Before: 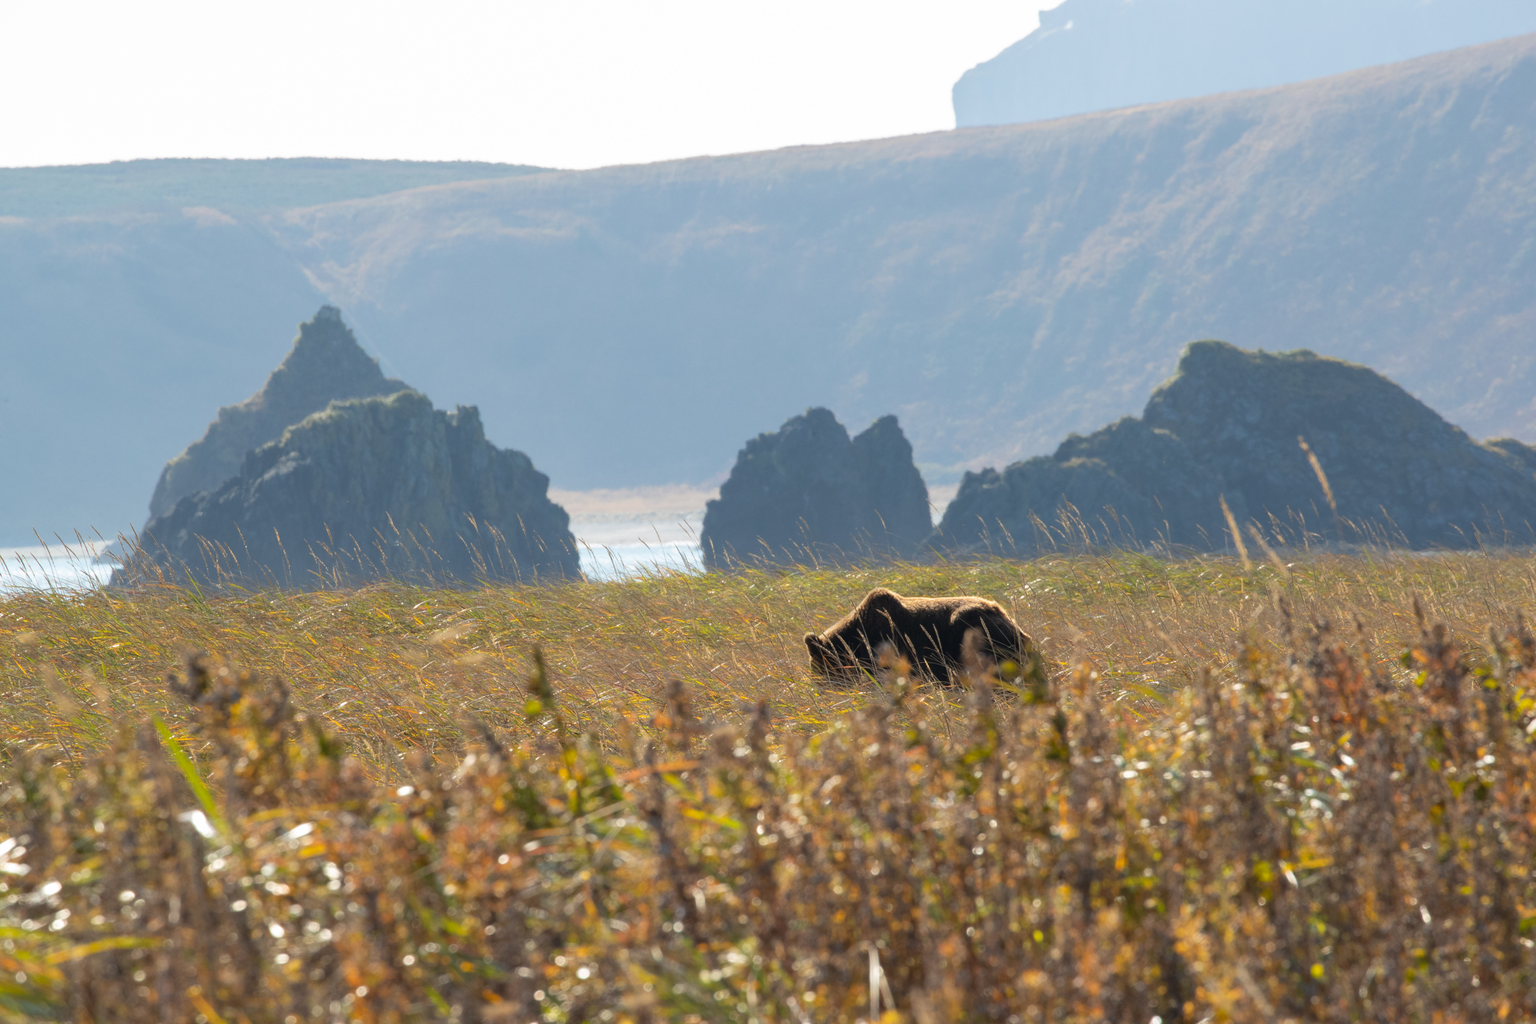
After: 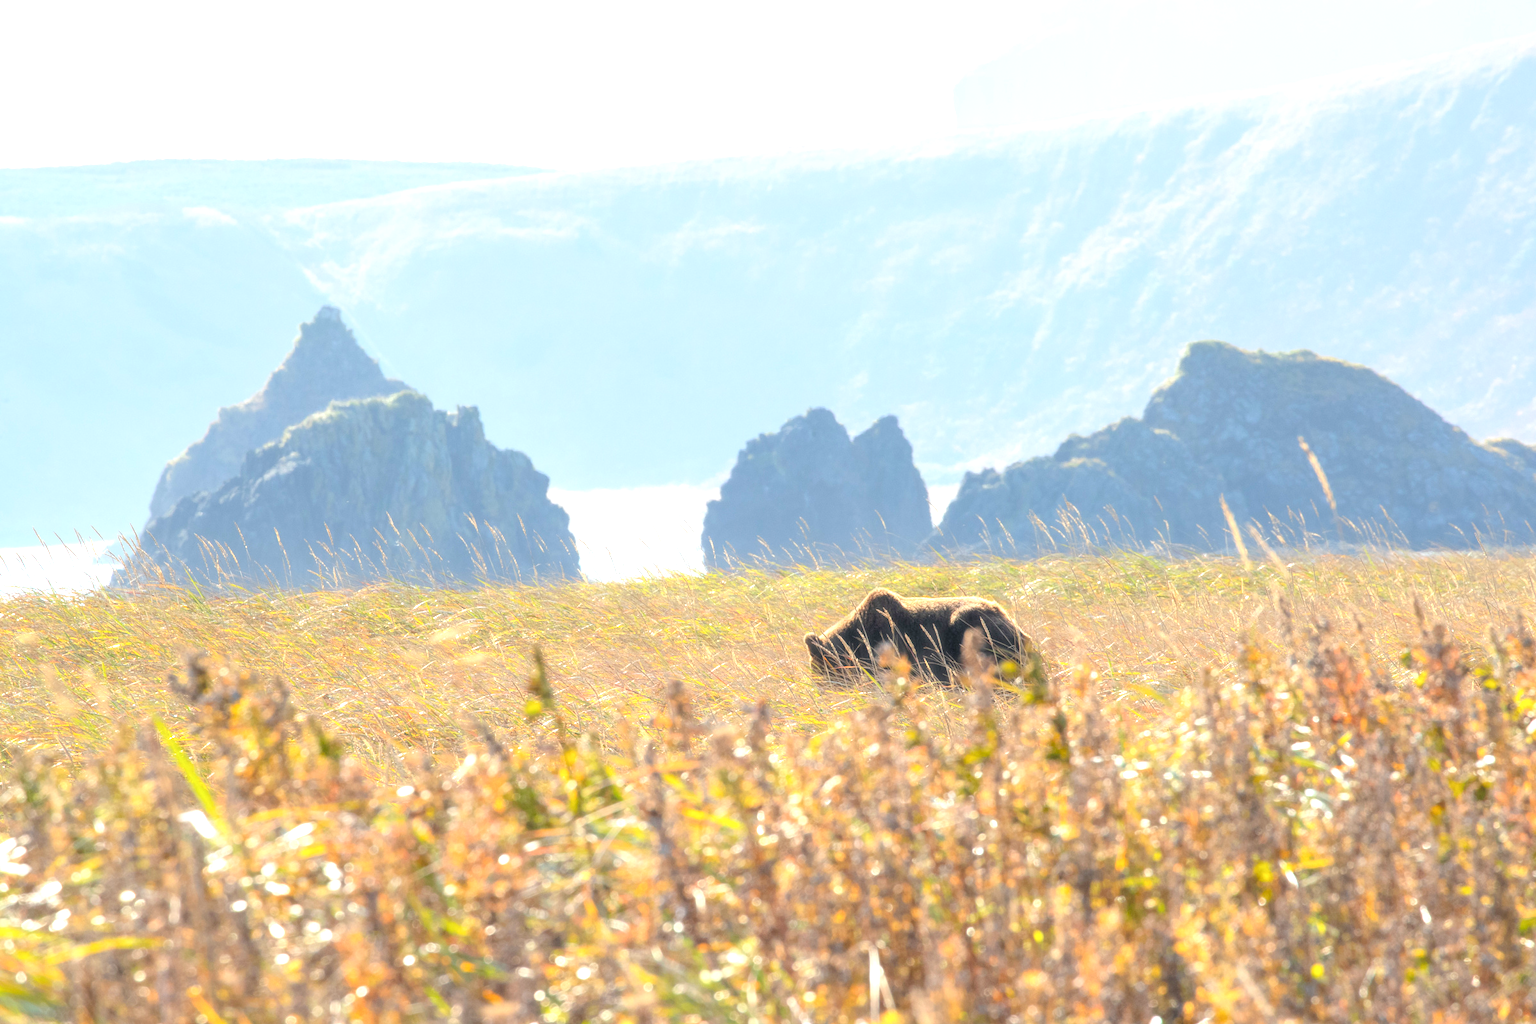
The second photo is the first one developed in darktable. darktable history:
haze removal: strength -0.097, compatibility mode true, adaptive false
exposure: black level correction 0, exposure 0.893 EV, compensate highlight preservation false
levels: levels [0.072, 0.414, 0.976]
local contrast: on, module defaults
